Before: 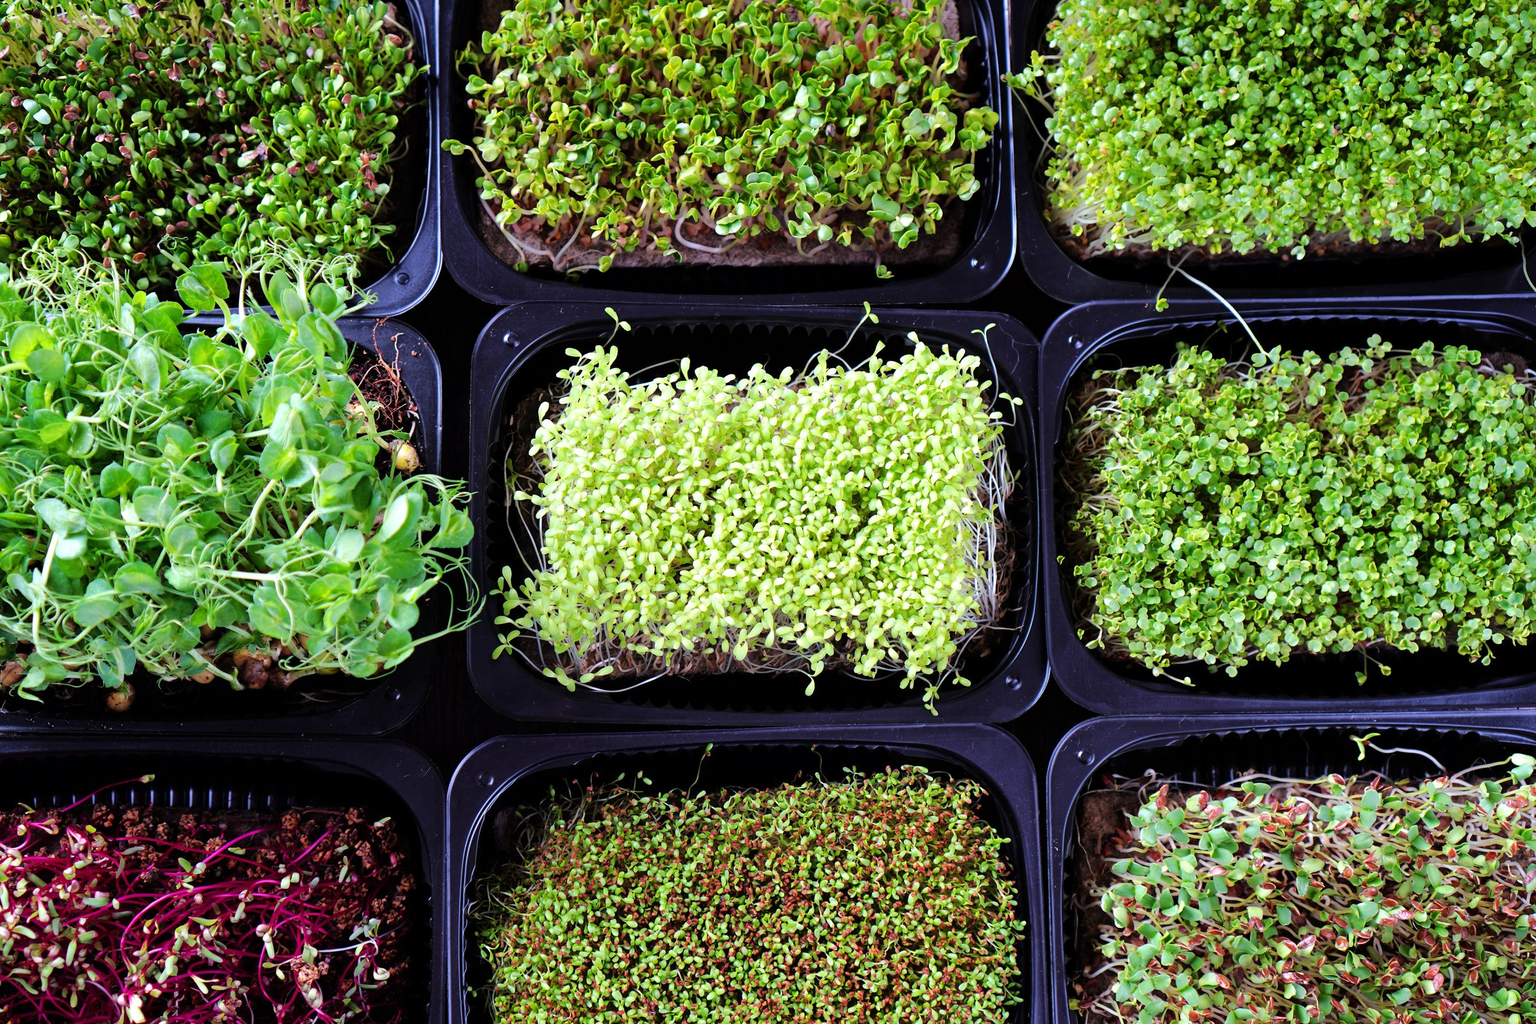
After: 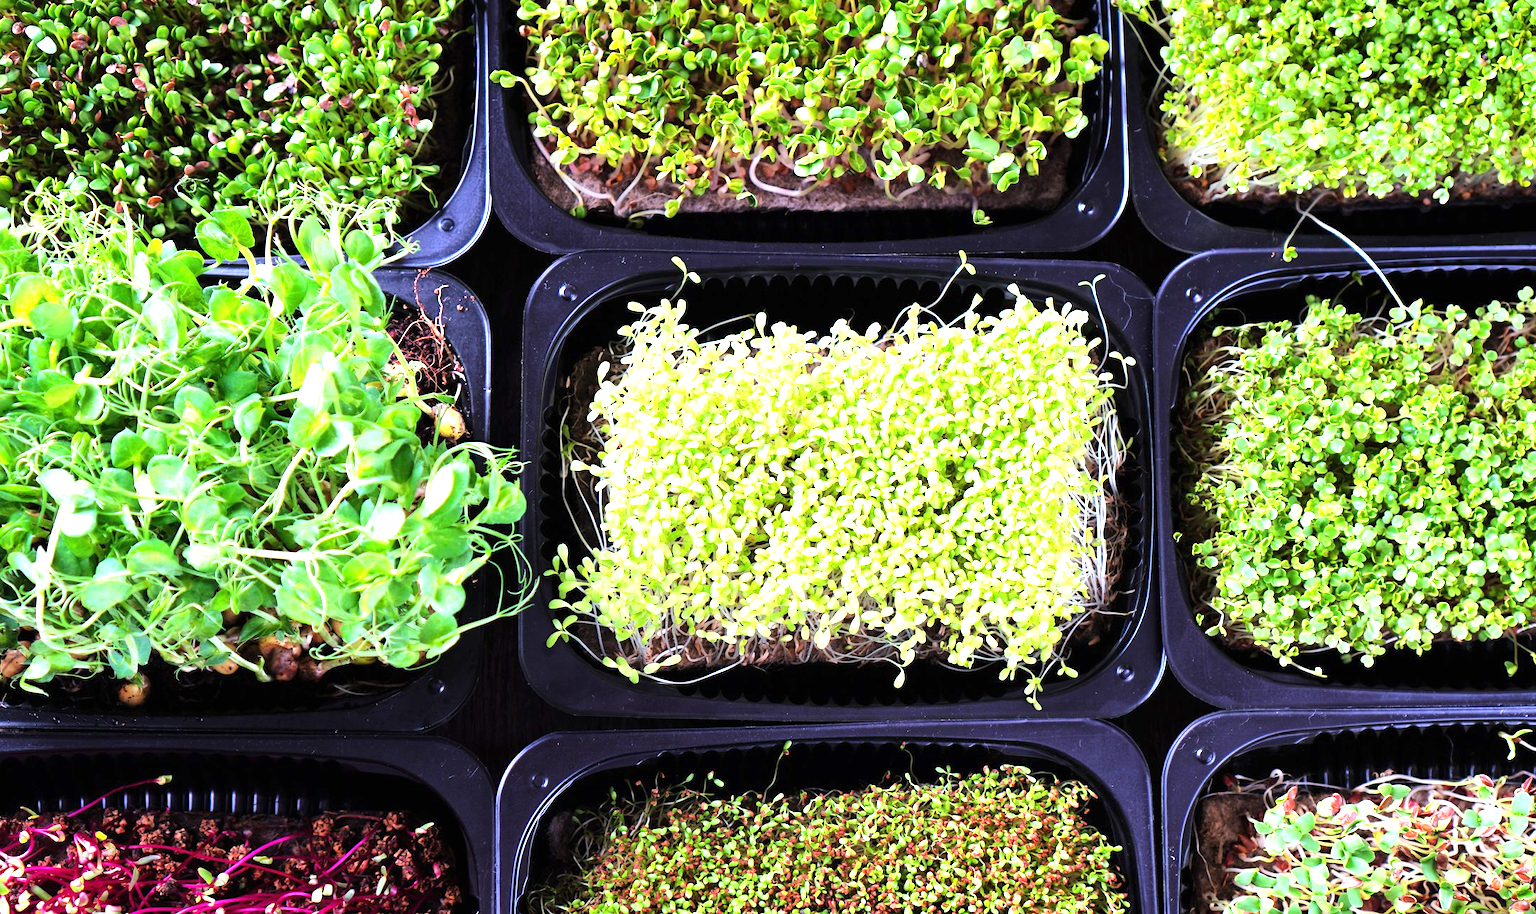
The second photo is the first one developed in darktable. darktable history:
exposure: black level correction 0, exposure 1.099 EV, compensate highlight preservation false
crop: top 7.499%, right 9.9%, bottom 12.033%
